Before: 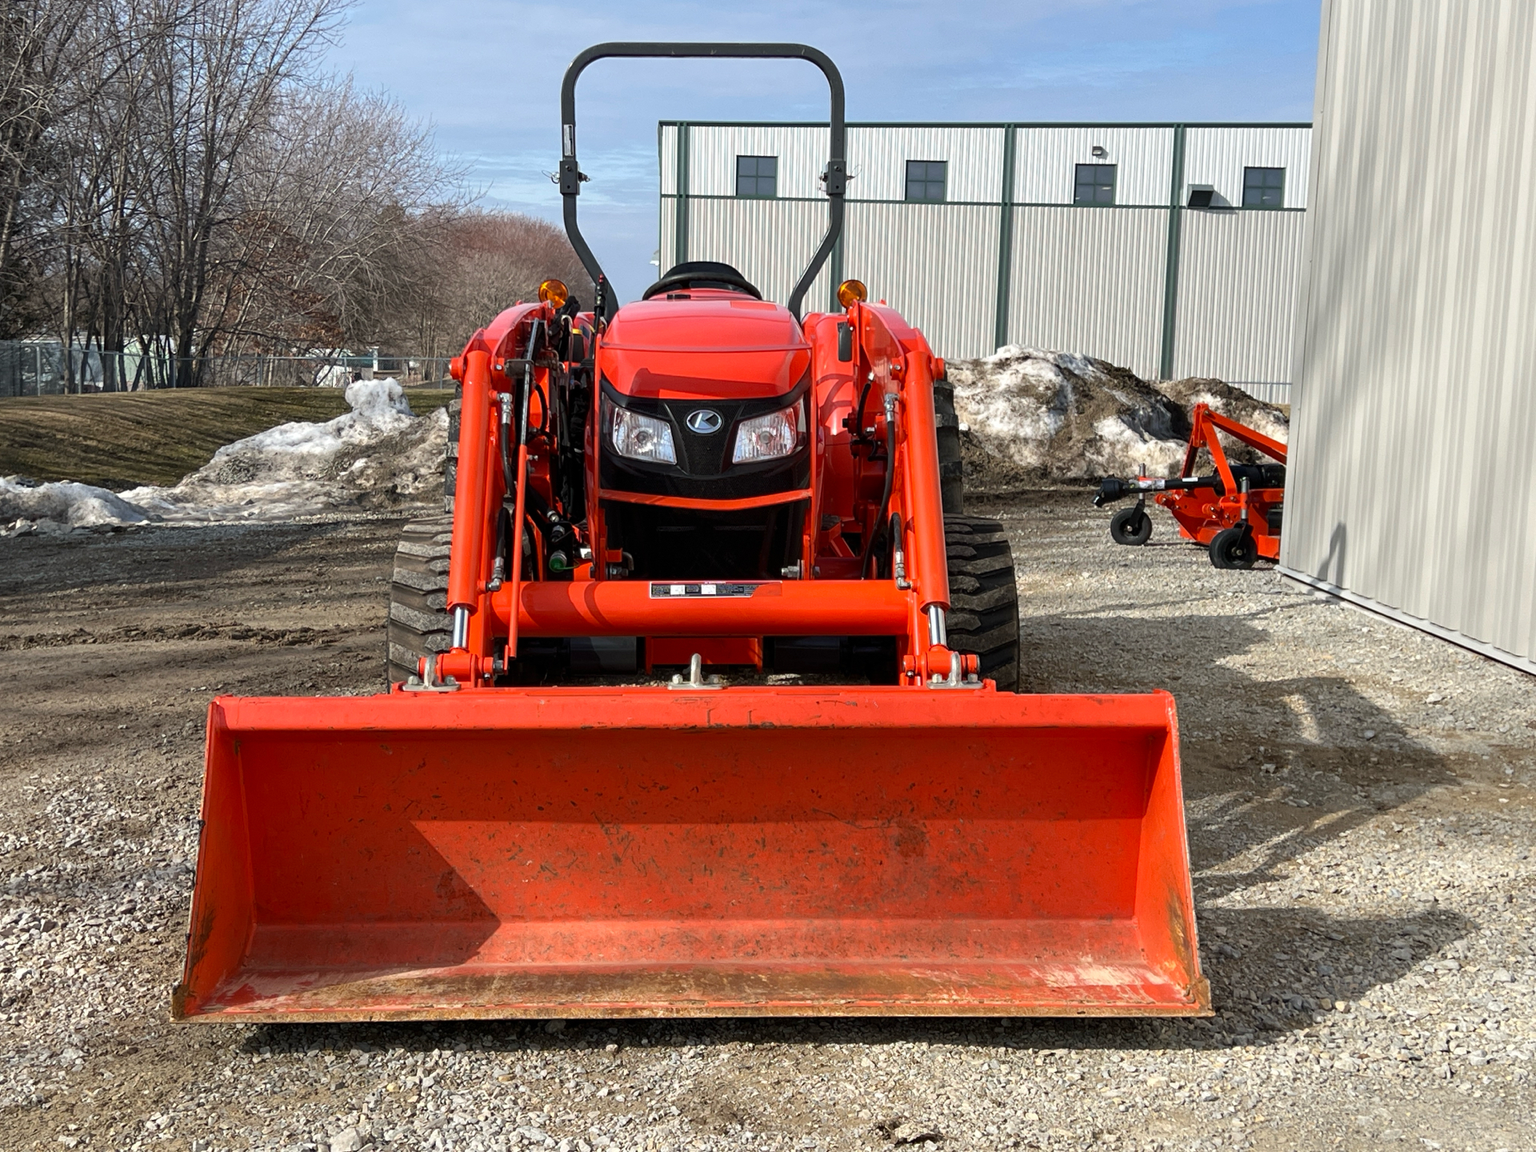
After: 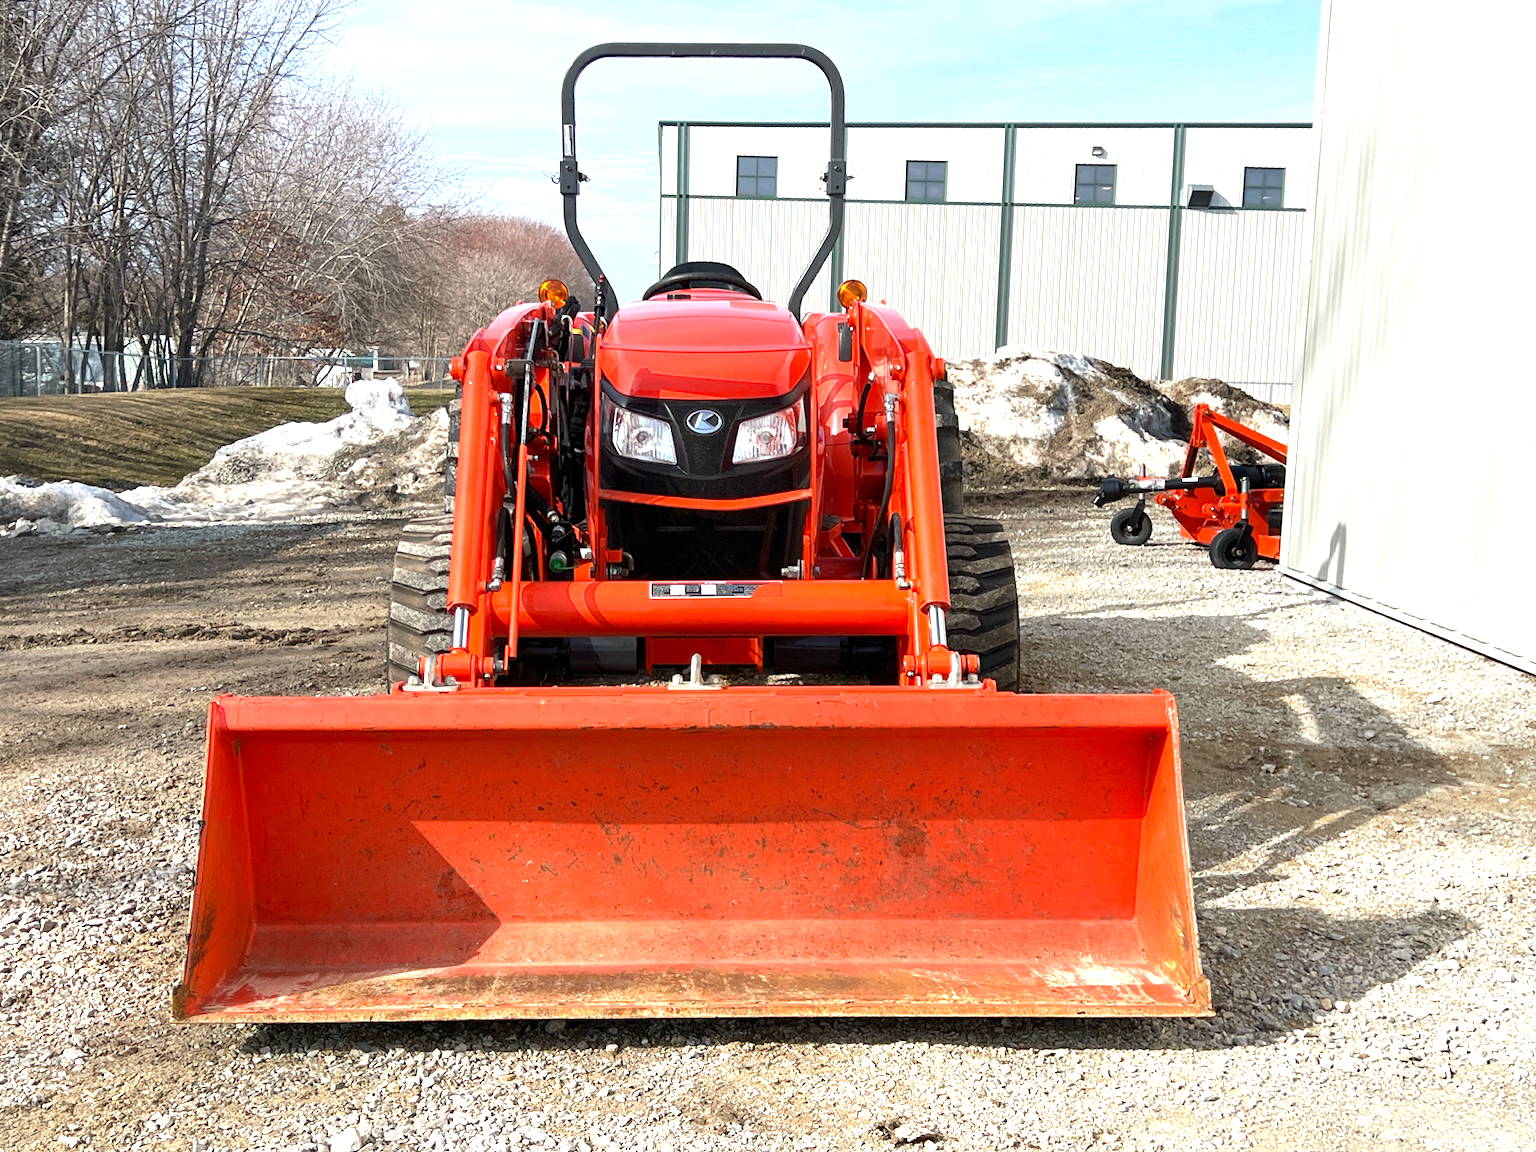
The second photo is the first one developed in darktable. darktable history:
exposure: exposure 1.094 EV, compensate exposure bias true, compensate highlight preservation false
